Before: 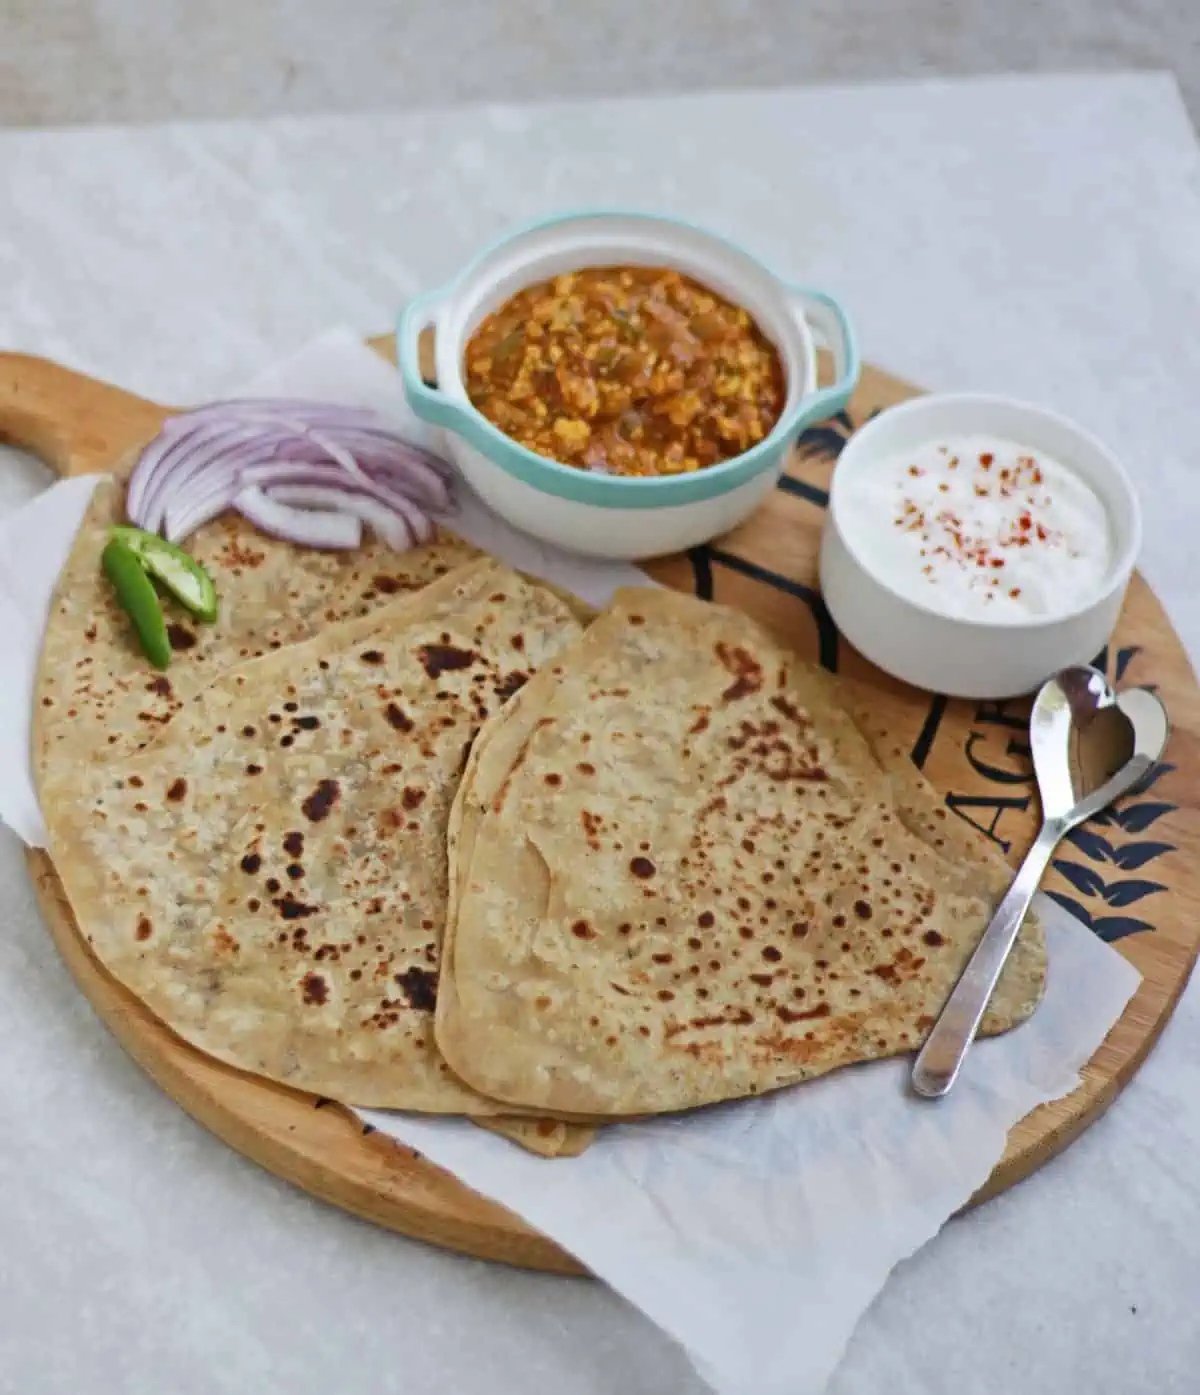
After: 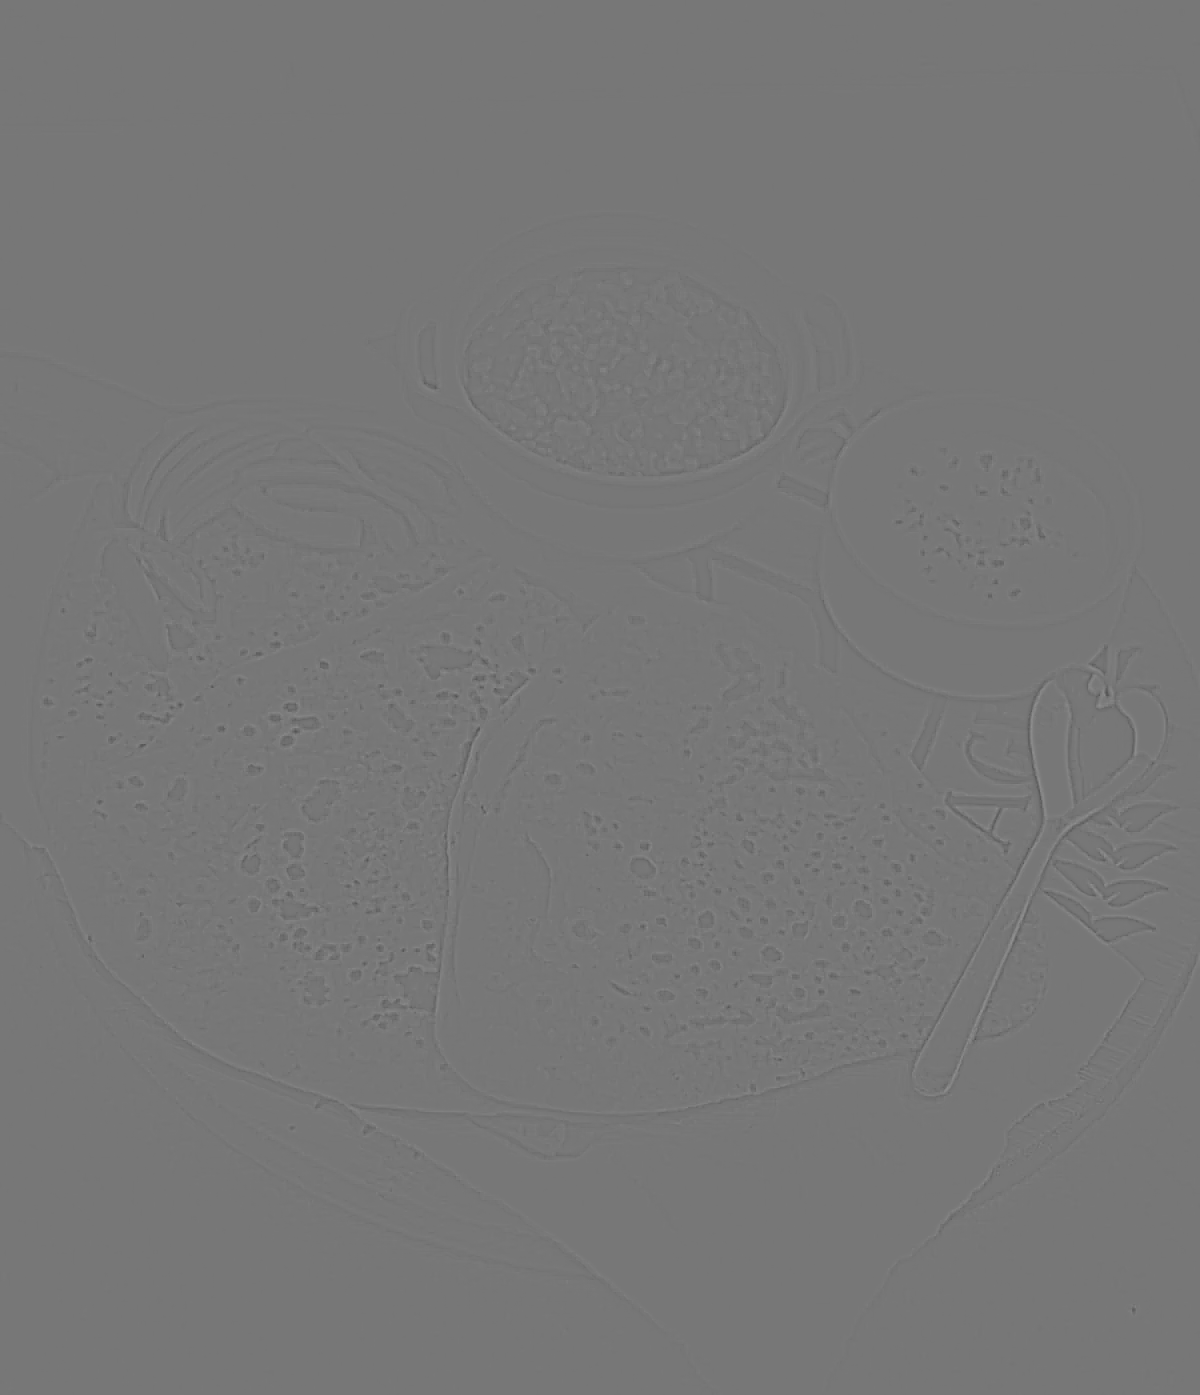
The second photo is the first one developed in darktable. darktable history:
filmic rgb: black relative exposure -7.65 EV, white relative exposure 4.56 EV, hardness 3.61
sharpen: on, module defaults
highpass: sharpness 5.84%, contrast boost 8.44%
